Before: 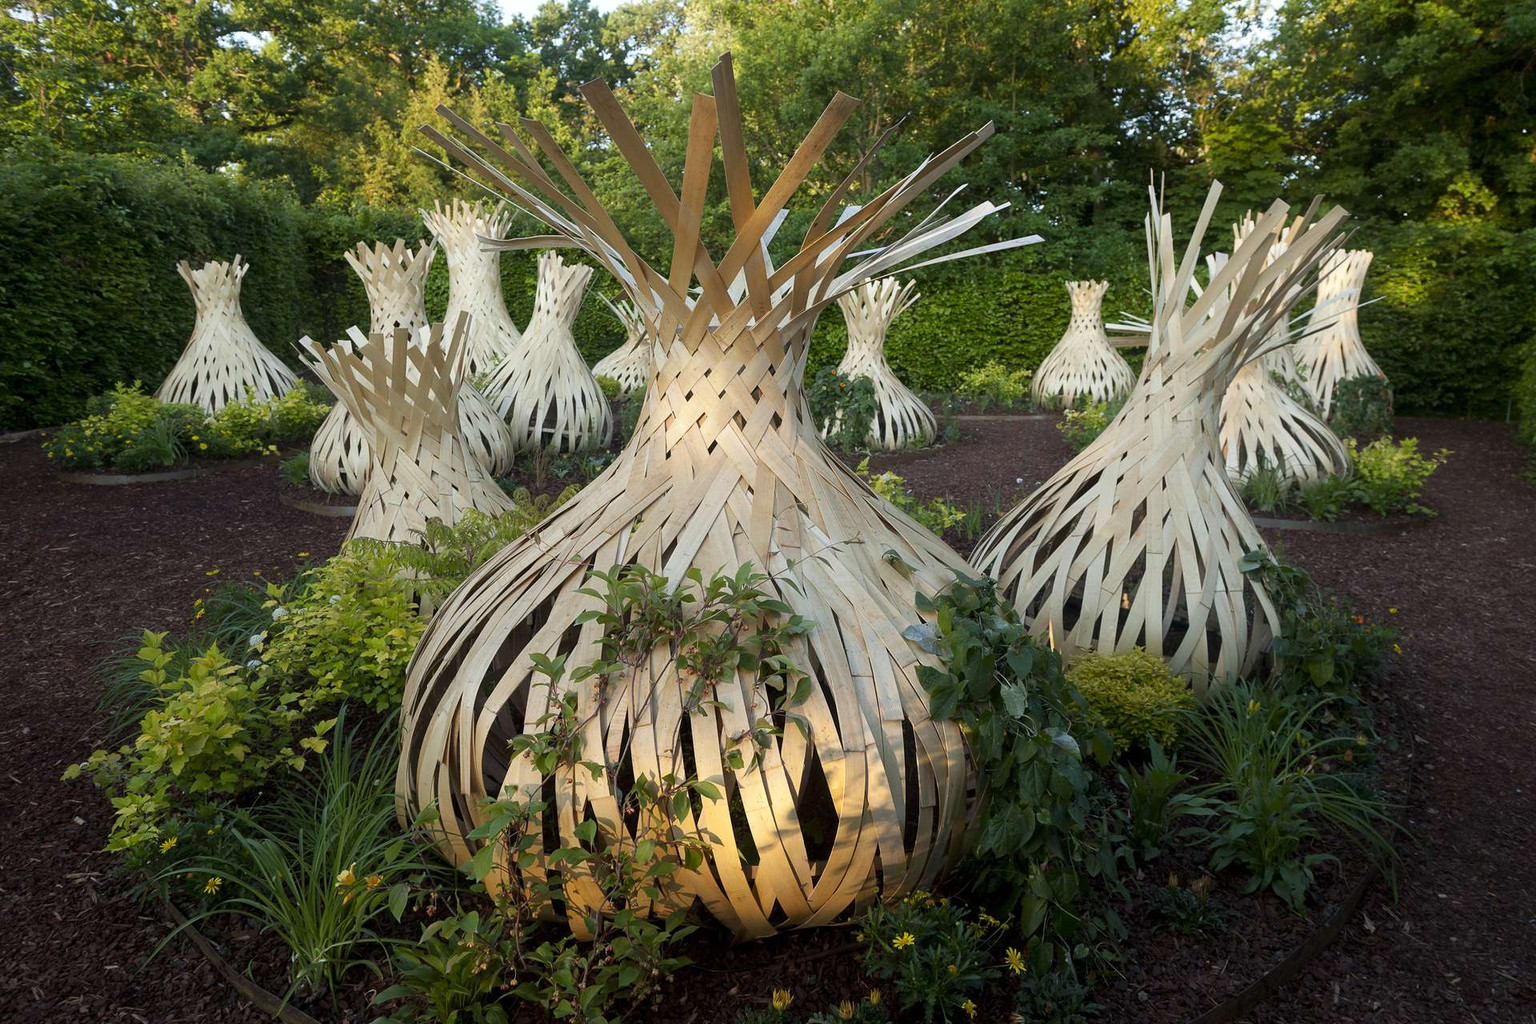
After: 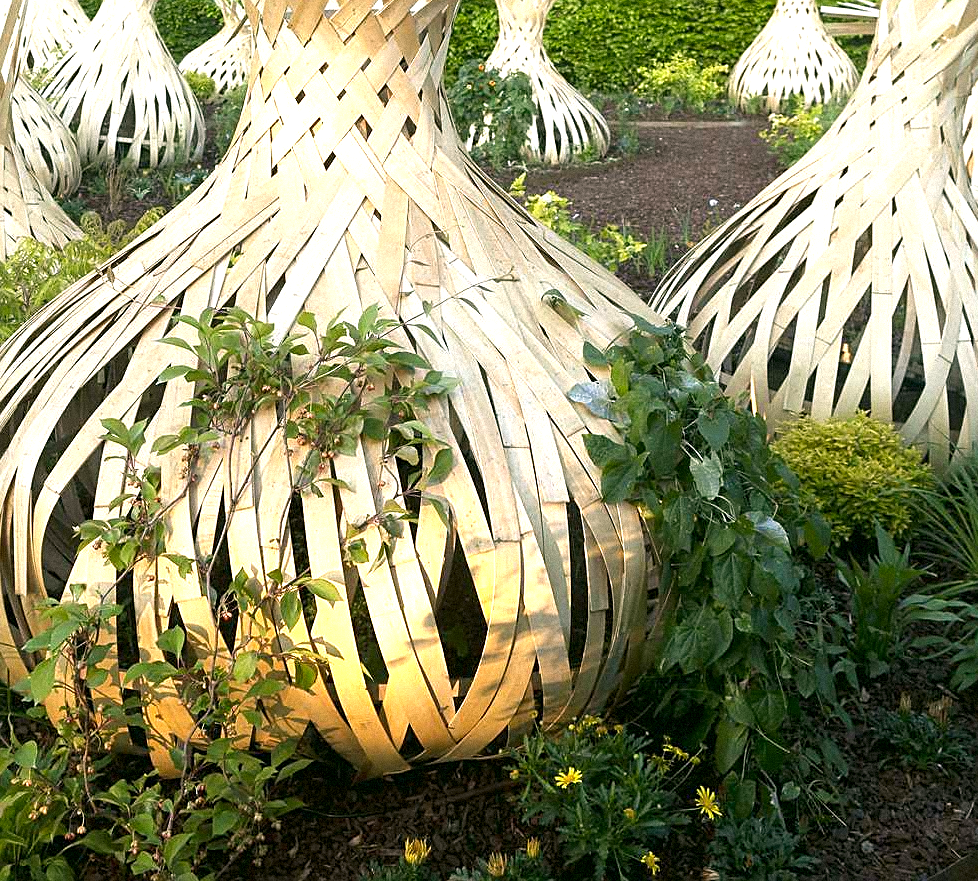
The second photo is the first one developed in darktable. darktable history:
color correction: highlights a* 4.02, highlights b* 4.98, shadows a* -7.55, shadows b* 4.98
crop and rotate: left 29.237%, top 31.152%, right 19.807%
sharpen: on, module defaults
exposure: black level correction 0, exposure 1.2 EV, compensate highlight preservation false
grain: mid-tones bias 0%
